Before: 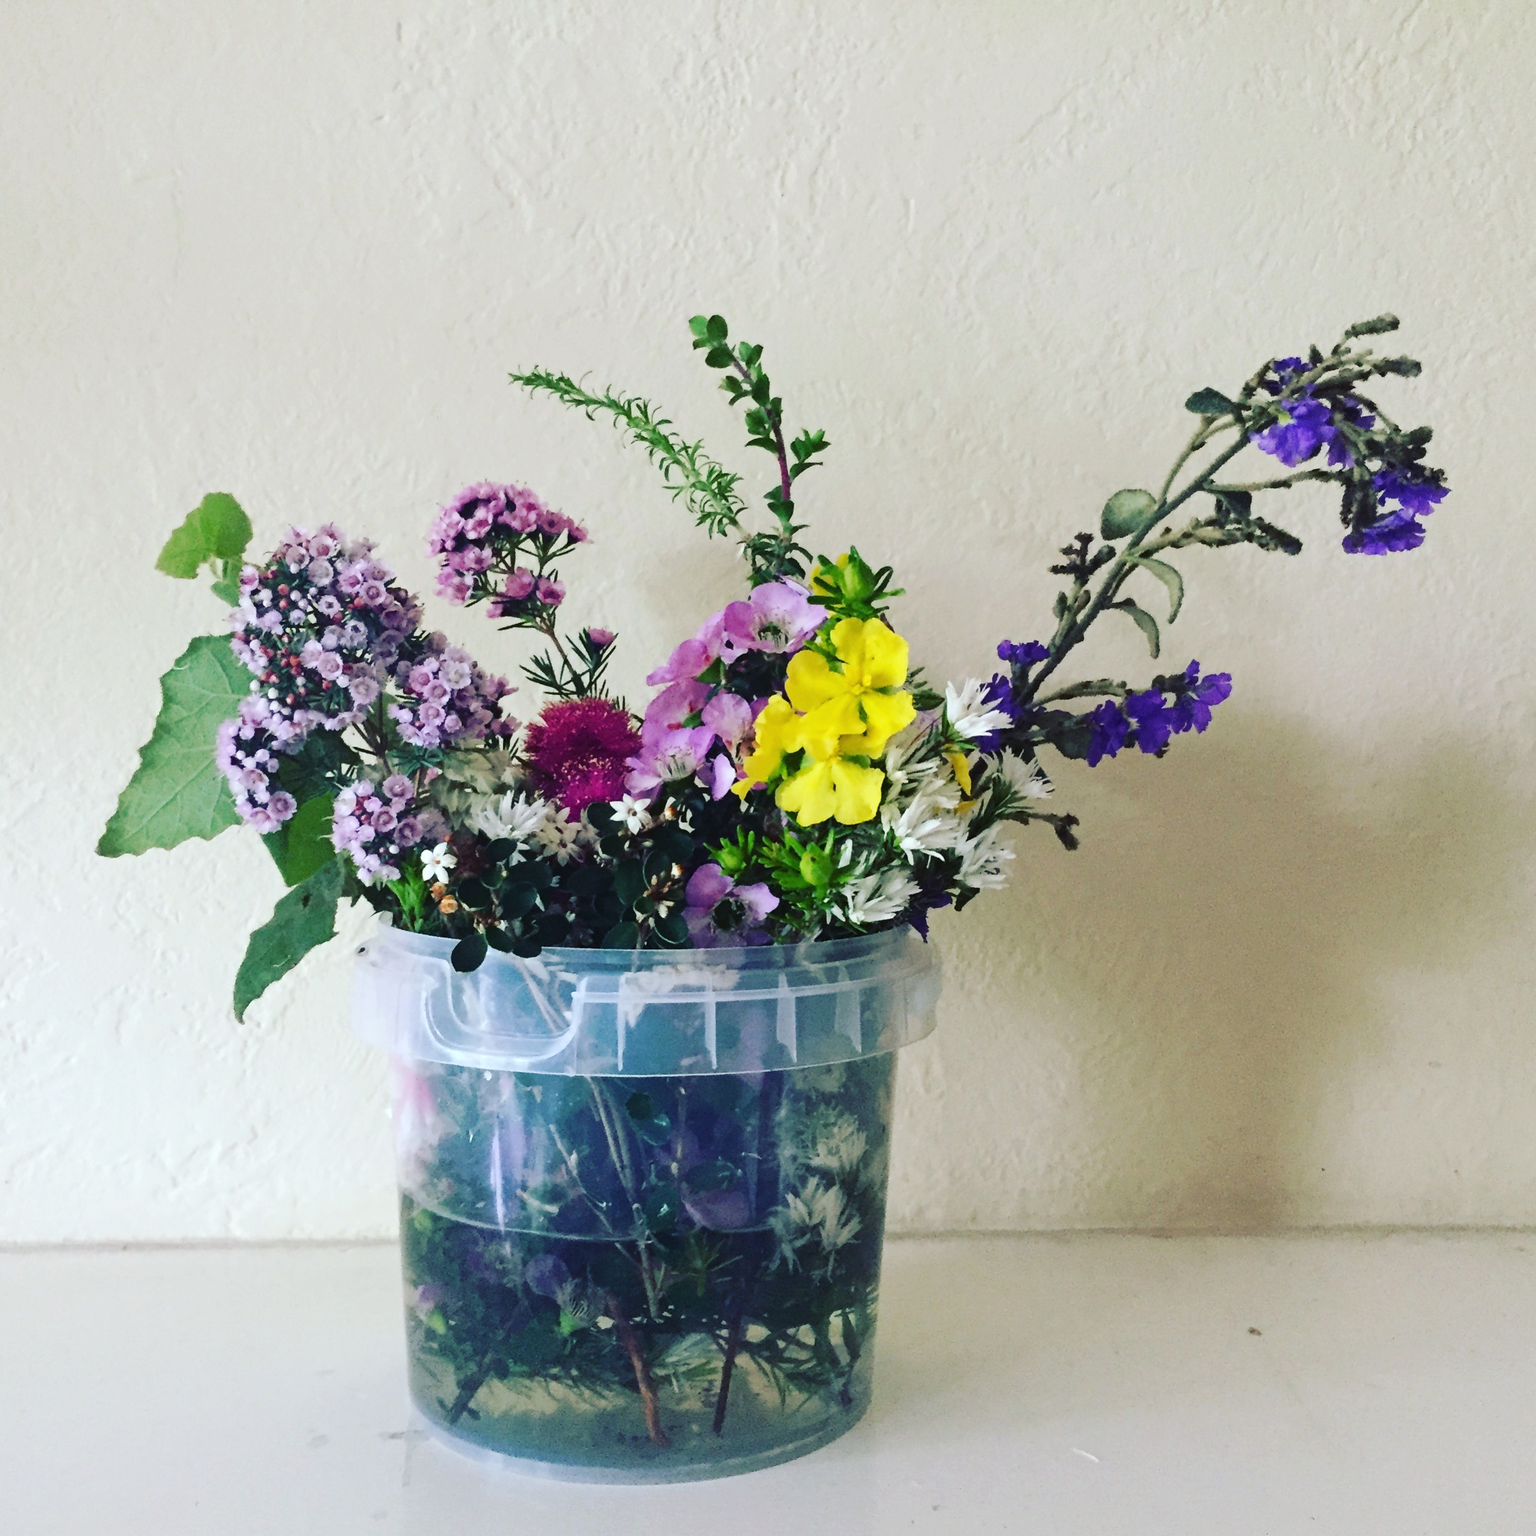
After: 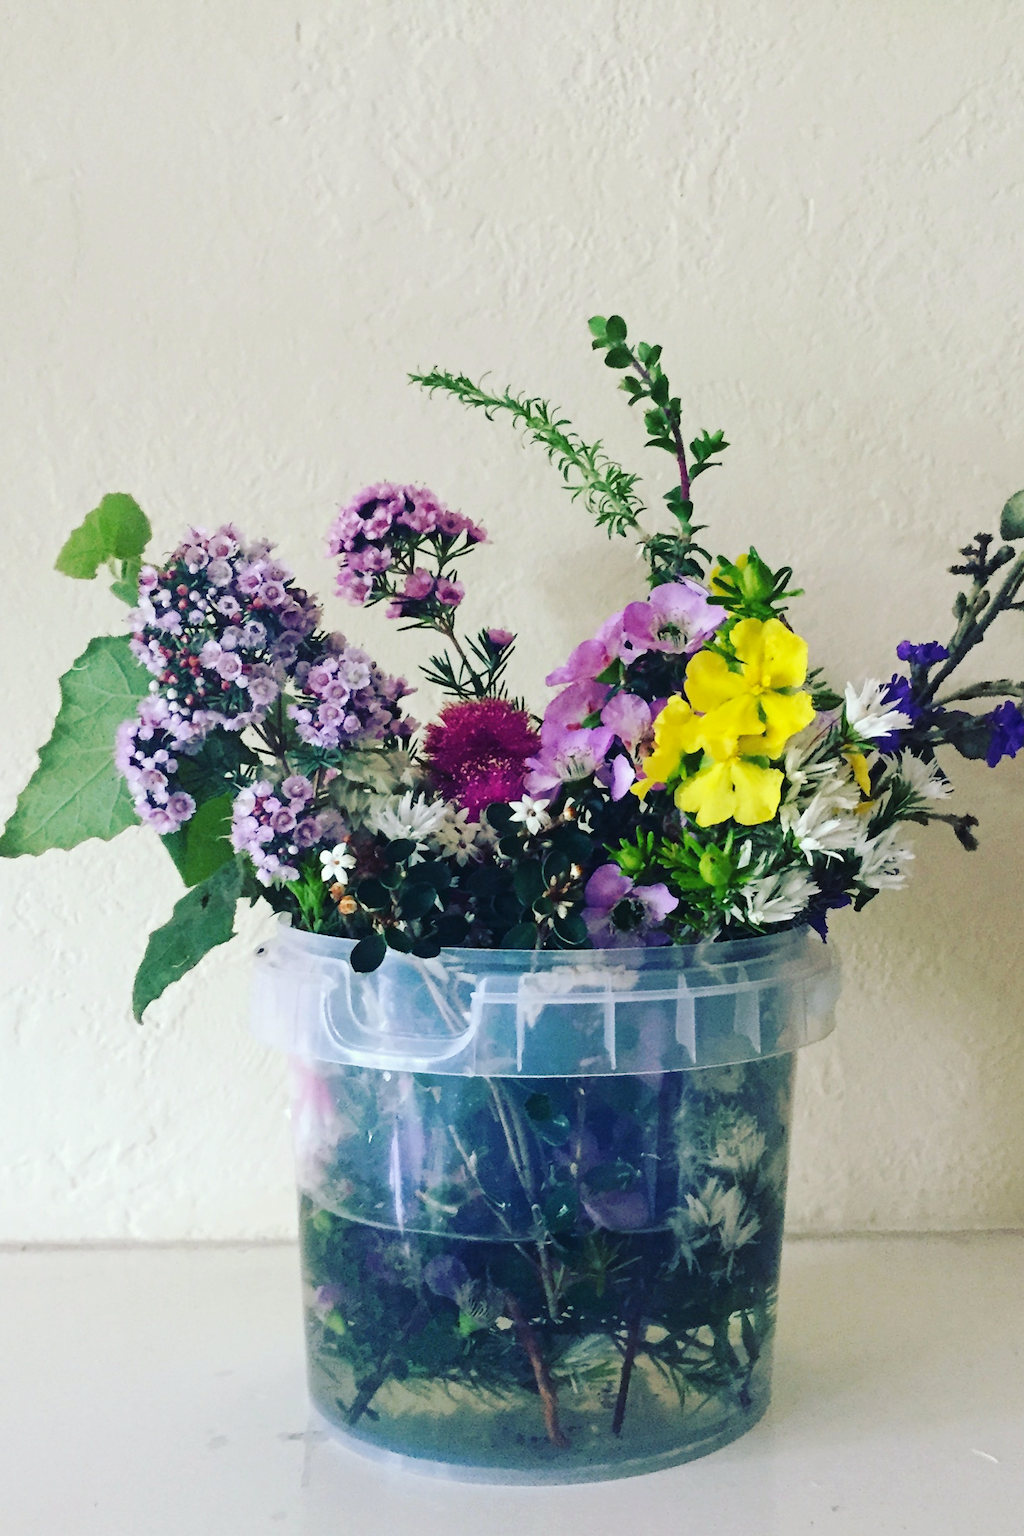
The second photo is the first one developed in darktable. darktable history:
color correction: highlights a* 0.207, highlights b* 2.7, shadows a* -0.874, shadows b* -4.78
crop and rotate: left 6.617%, right 26.717%
